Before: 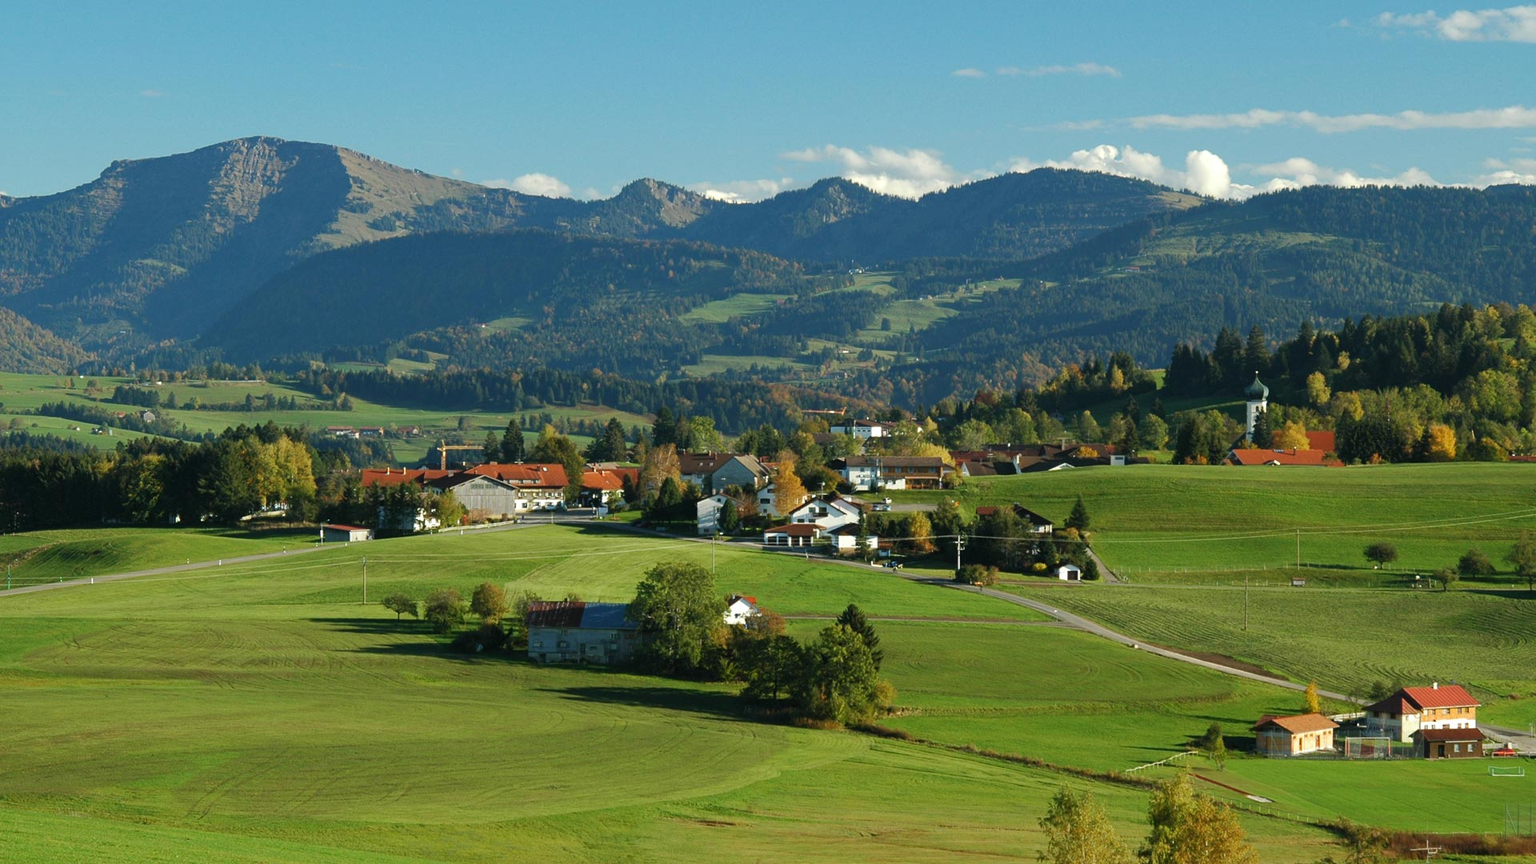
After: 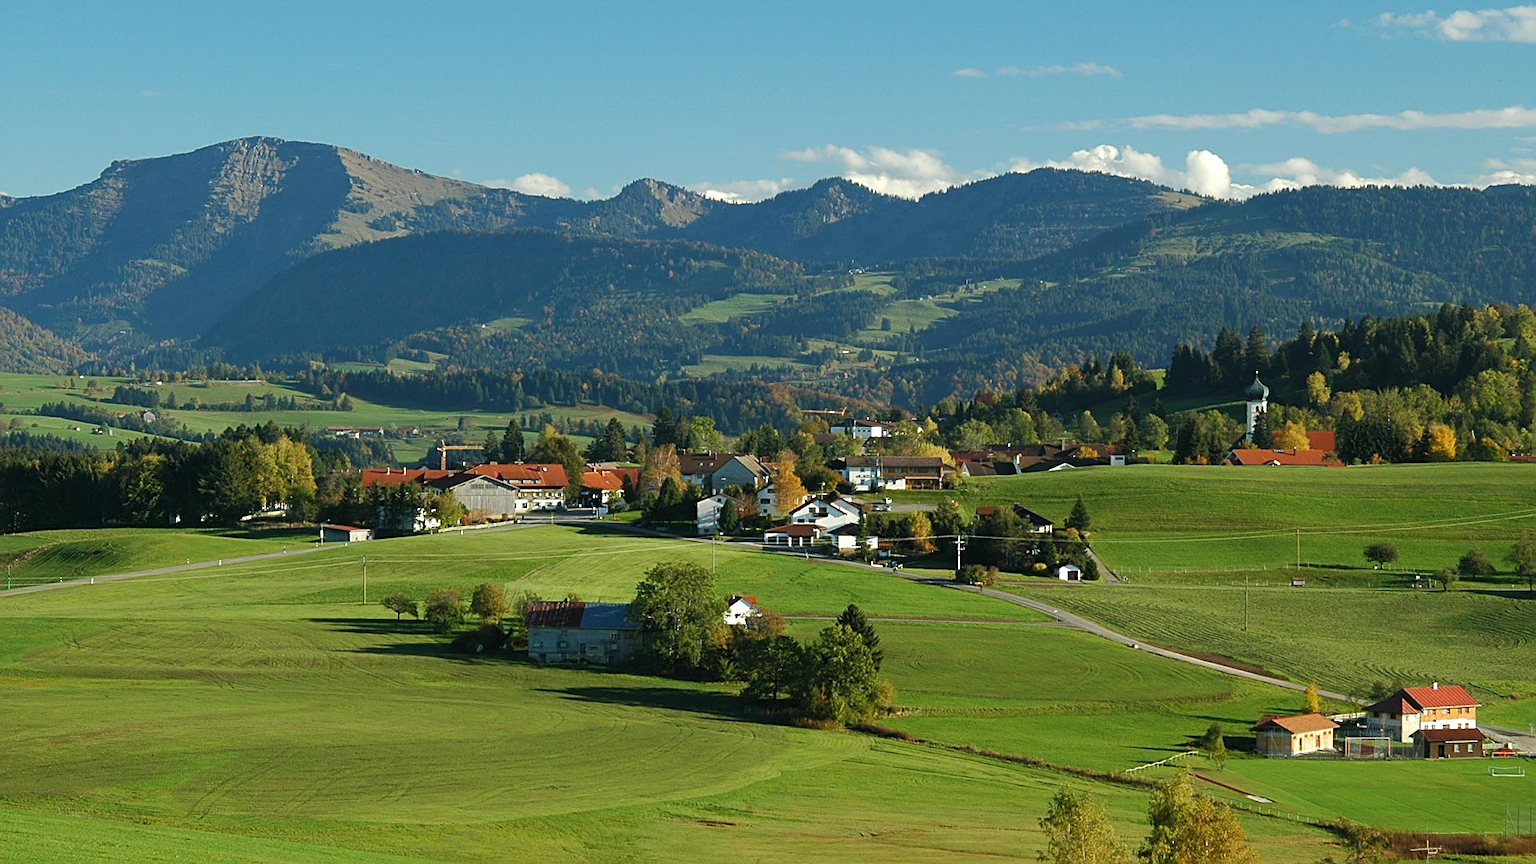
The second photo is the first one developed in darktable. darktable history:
sharpen: amount 0.532
